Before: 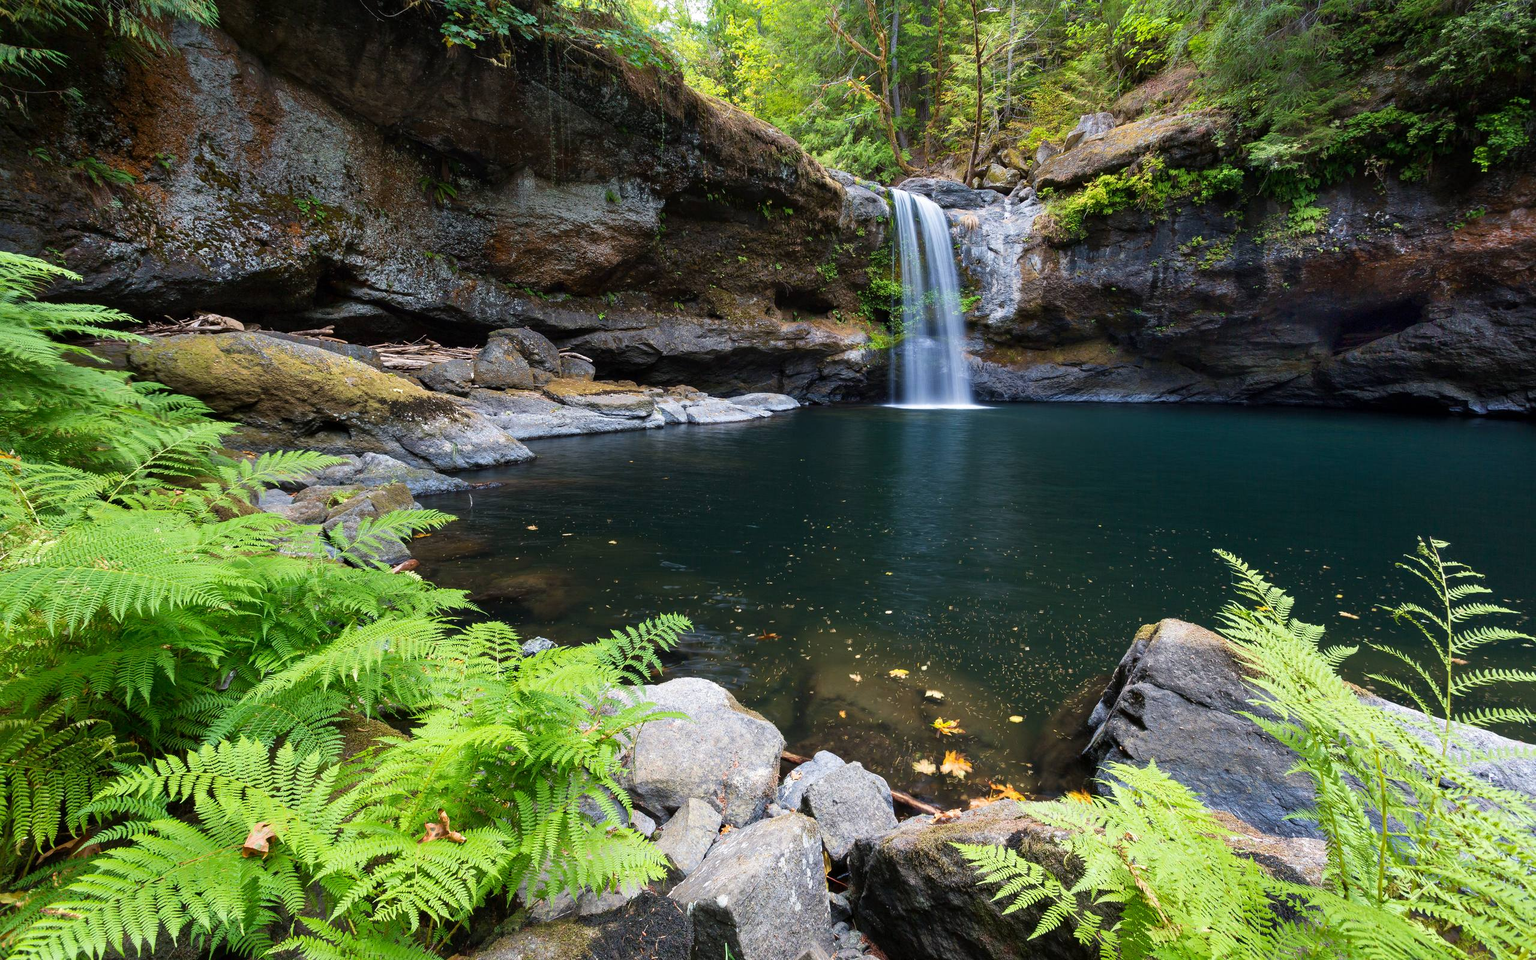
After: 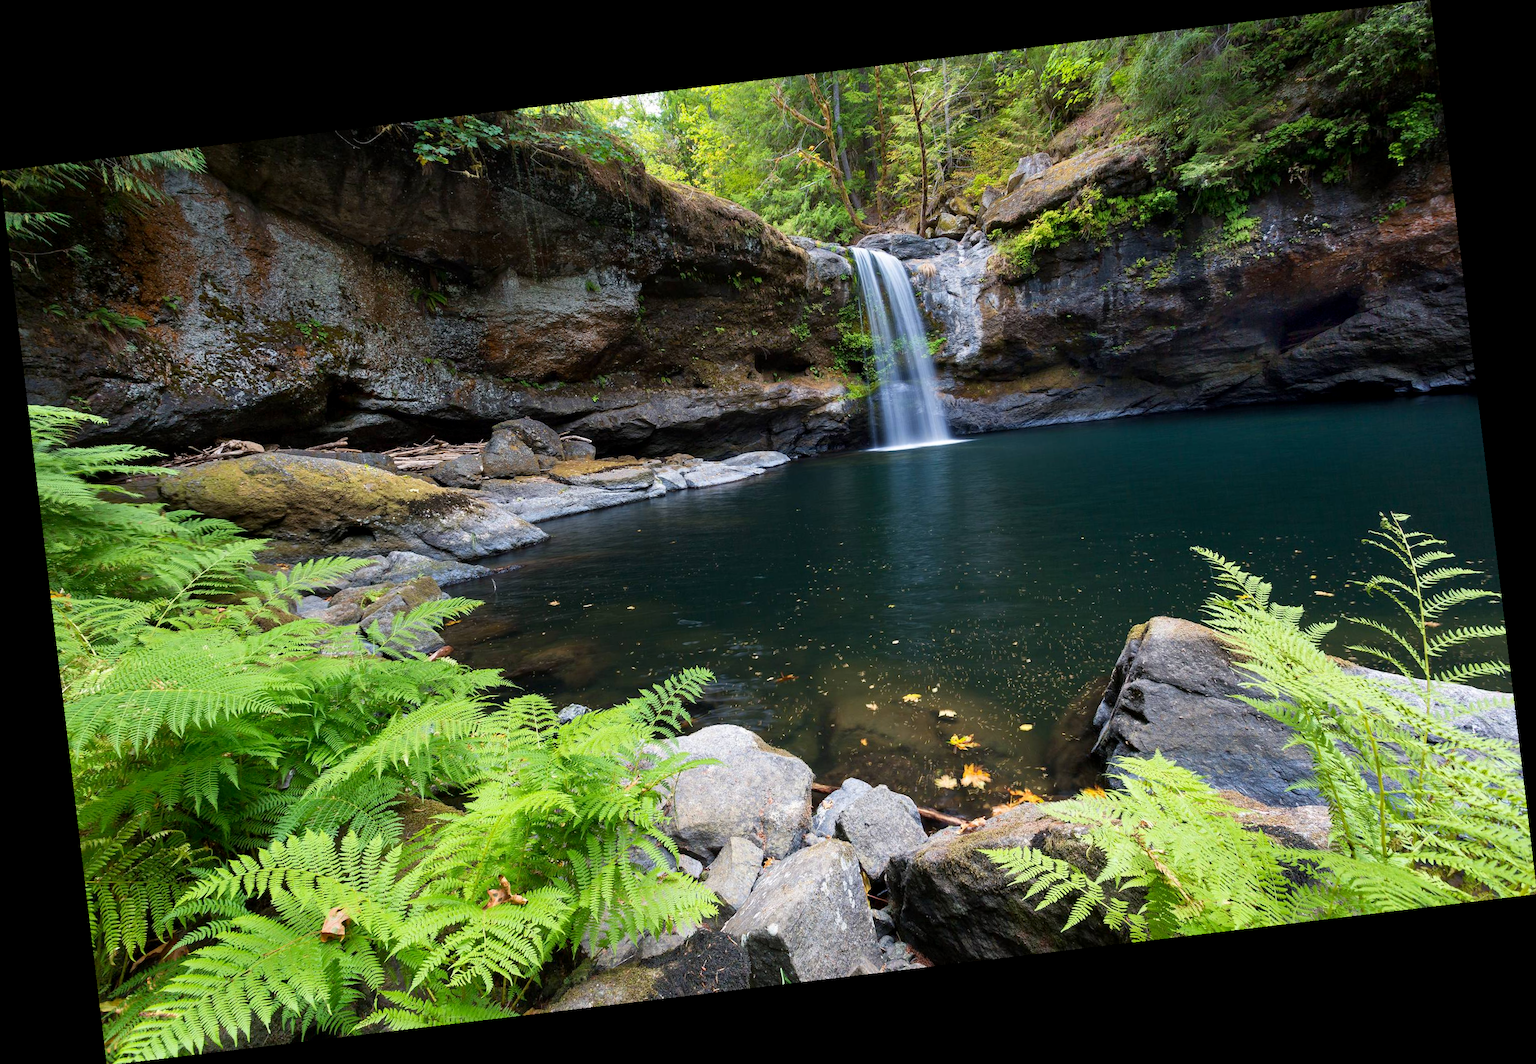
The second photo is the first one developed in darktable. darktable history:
exposure: black level correction 0.001, compensate highlight preservation false
rotate and perspective: rotation -6.83°, automatic cropping off
